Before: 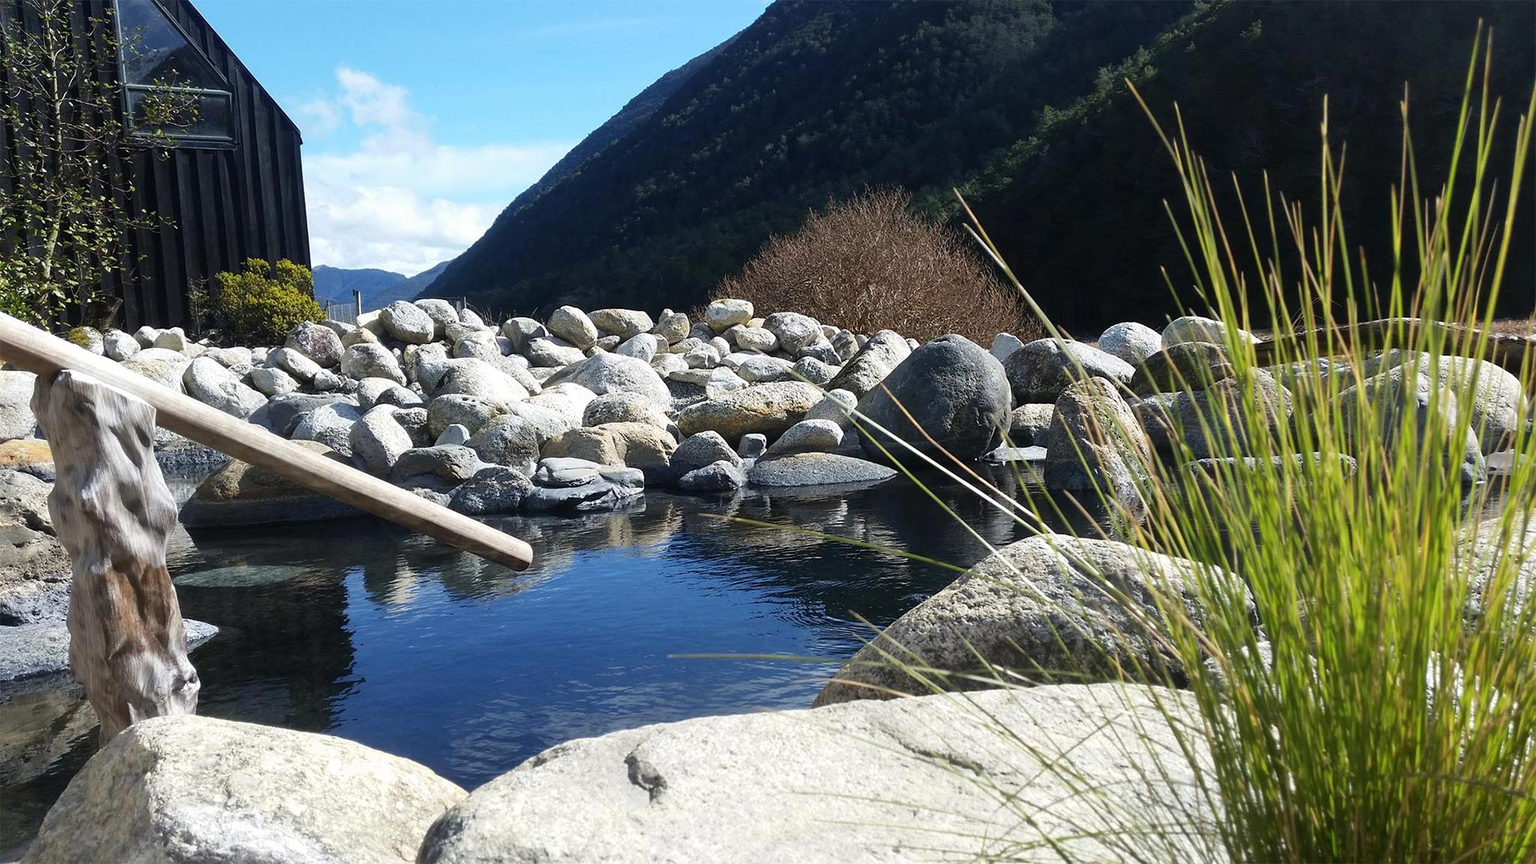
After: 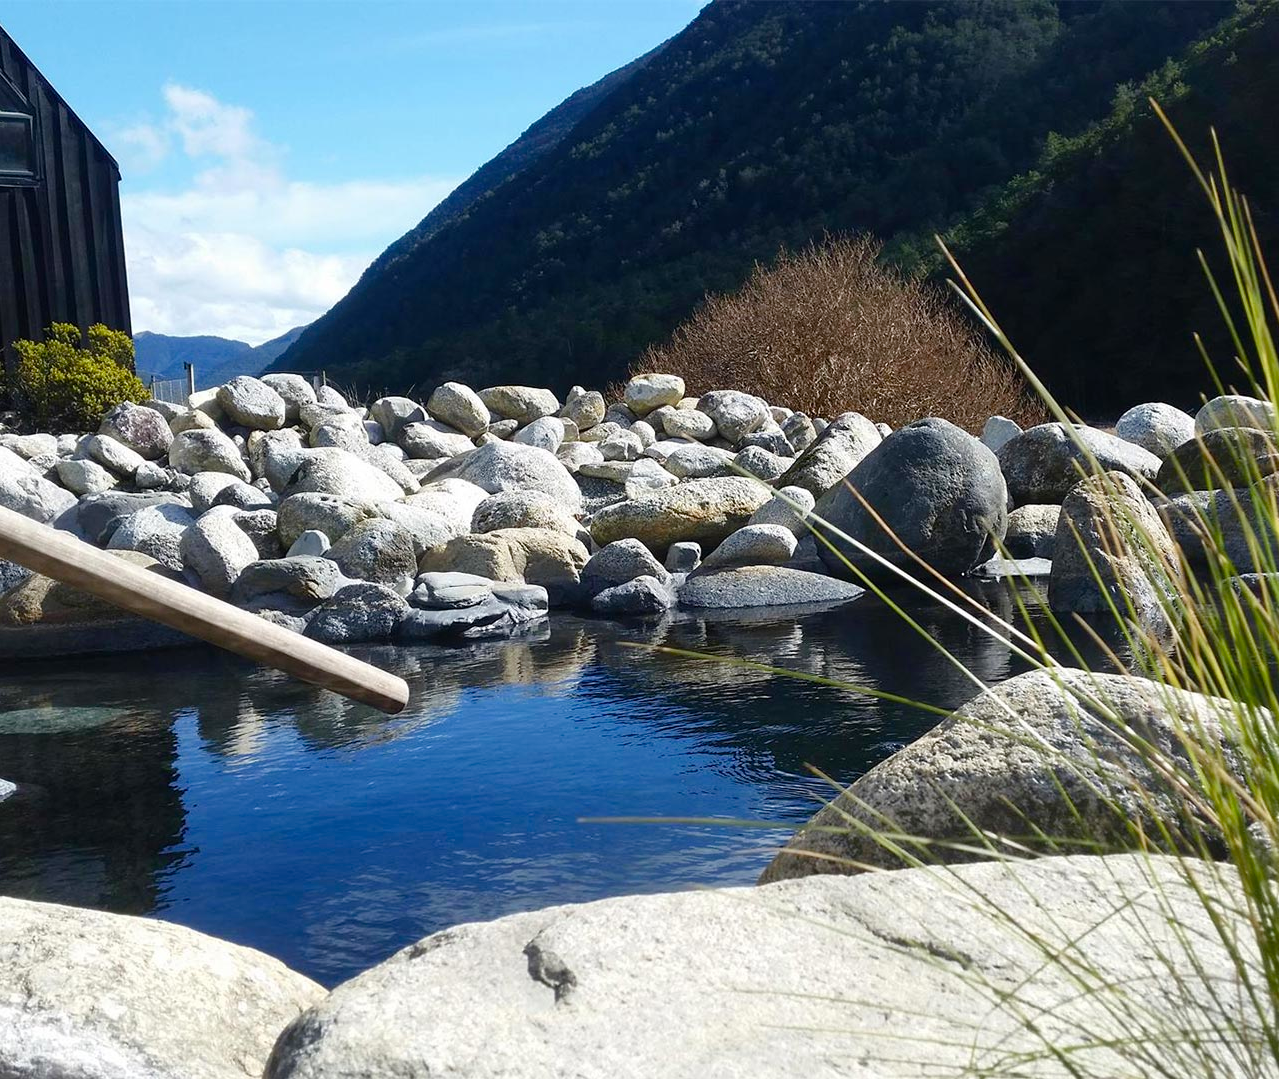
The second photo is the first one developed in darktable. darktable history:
crop and rotate: left 13.409%, right 19.924%
color balance rgb: perceptual saturation grading › global saturation 20%, perceptual saturation grading › highlights -25%, perceptual saturation grading › shadows 25%
